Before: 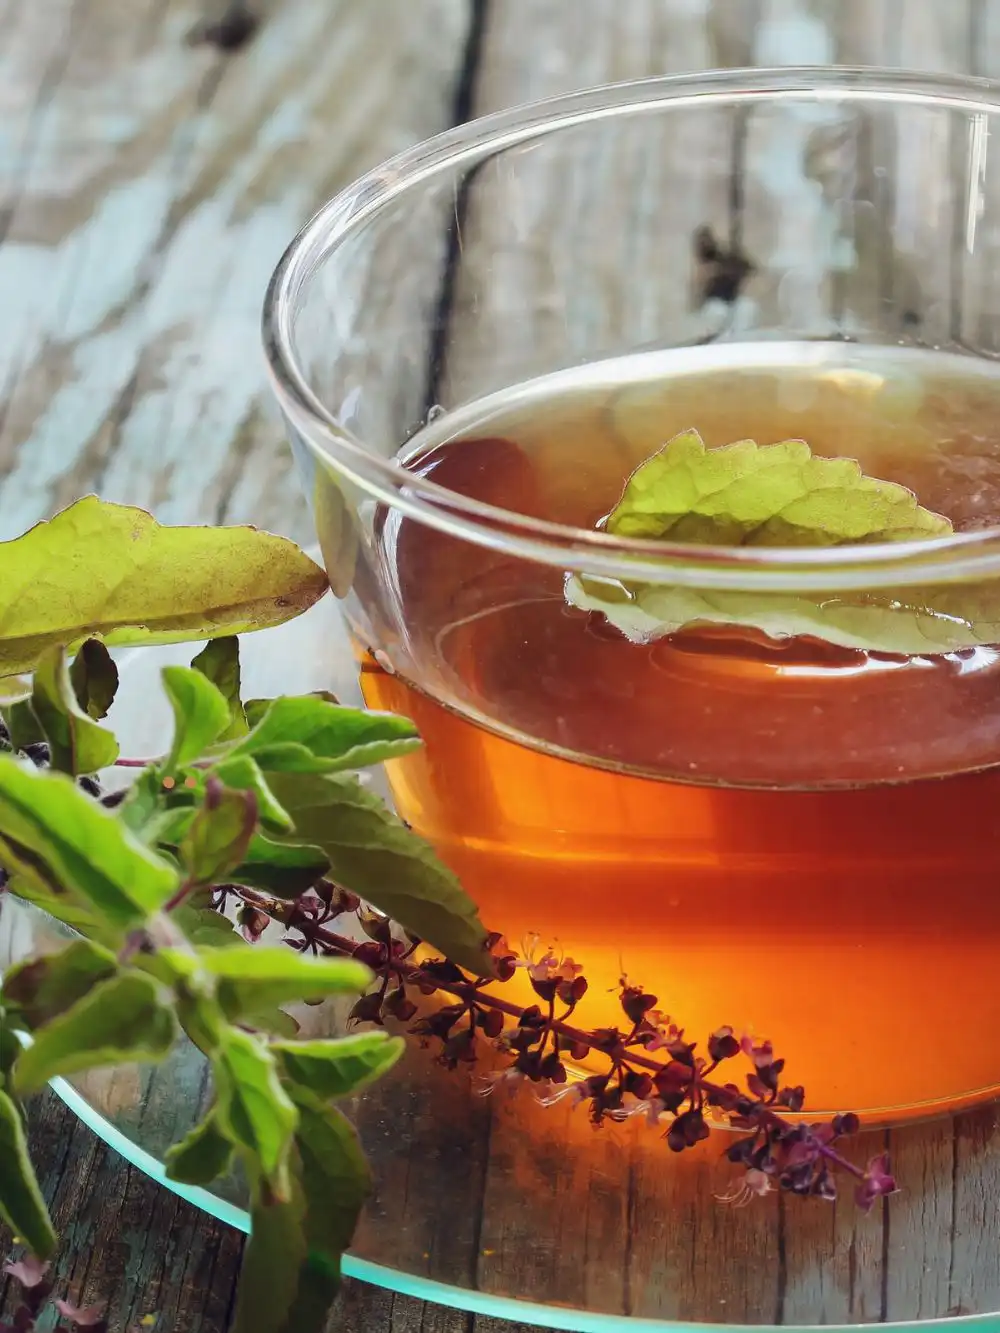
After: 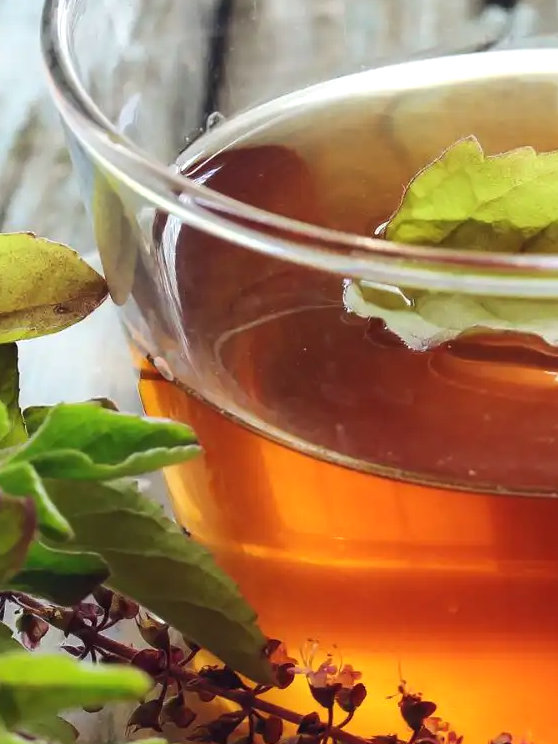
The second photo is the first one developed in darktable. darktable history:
crop and rotate: left 22.13%, top 22.054%, right 22.026%, bottom 22.102%
tone equalizer: -8 EV -0.001 EV, -7 EV 0.001 EV, -6 EV -0.002 EV, -5 EV -0.003 EV, -4 EV -0.062 EV, -3 EV -0.222 EV, -2 EV -0.267 EV, -1 EV 0.105 EV, +0 EV 0.303 EV
